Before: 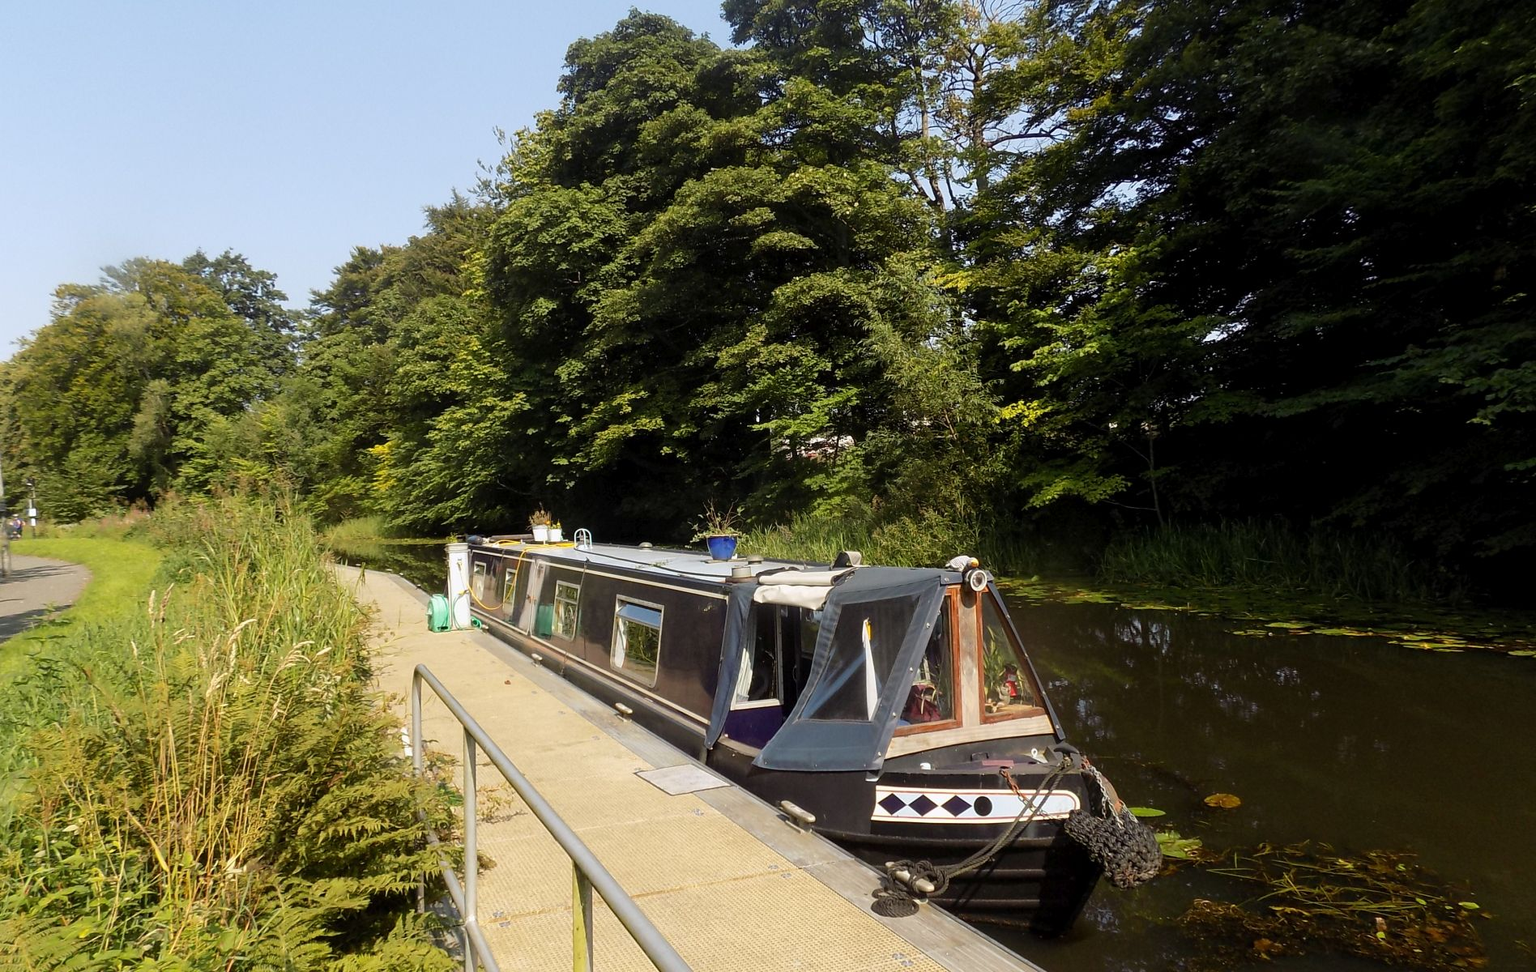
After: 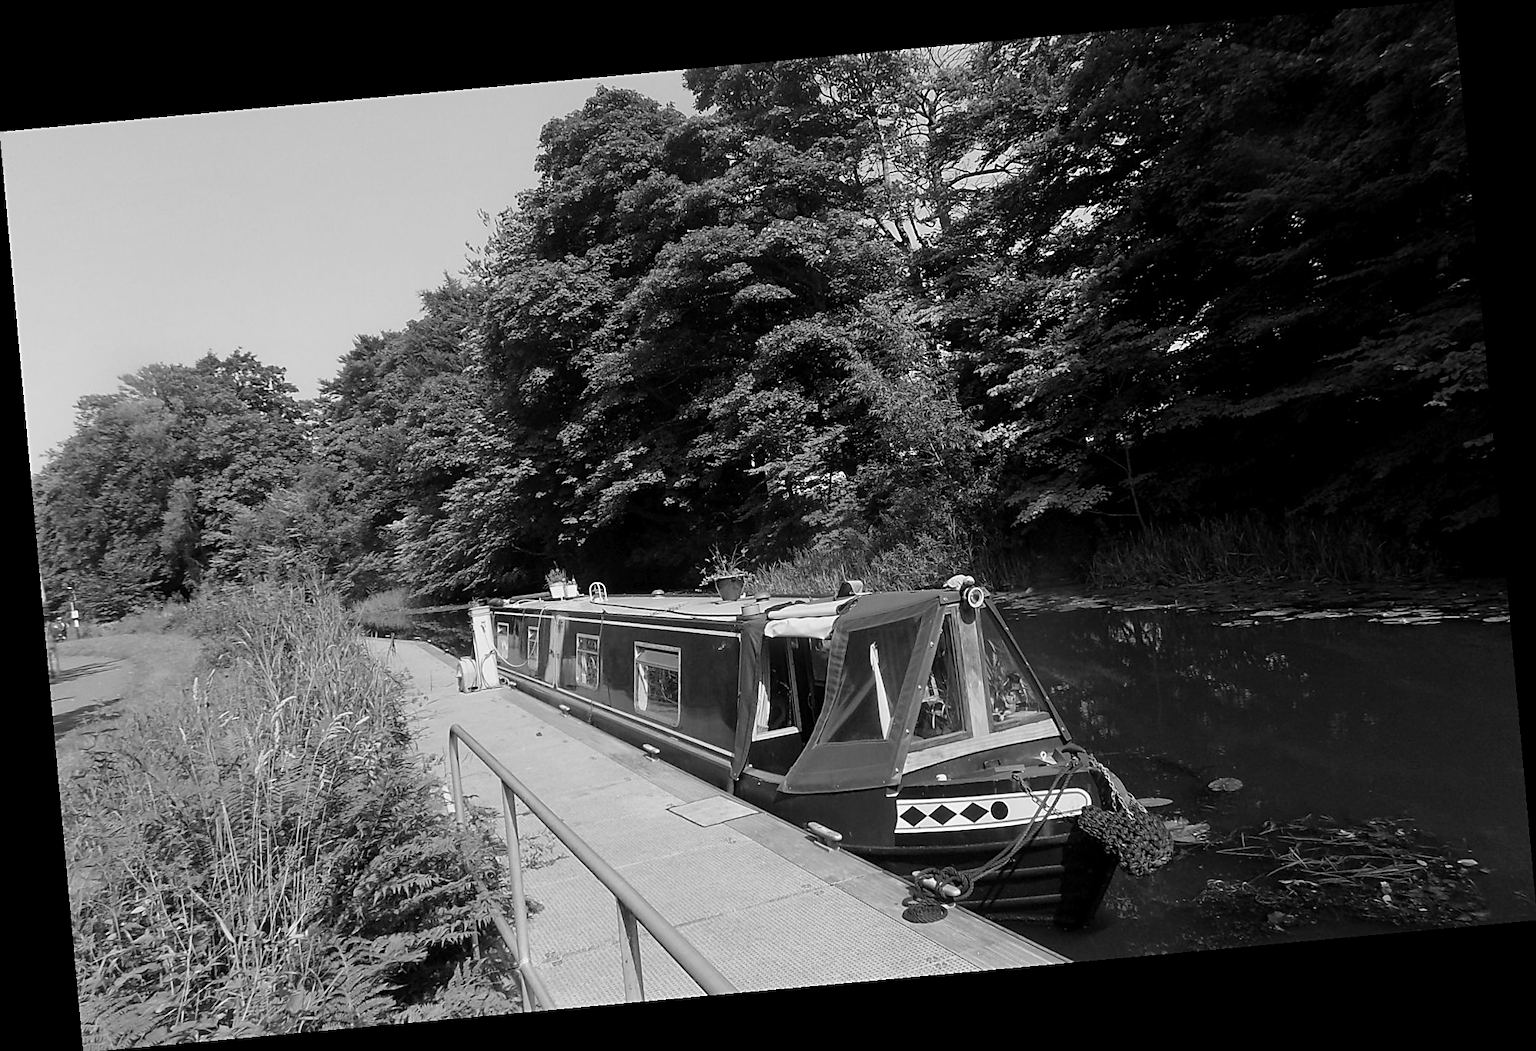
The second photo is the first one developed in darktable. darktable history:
white balance: red 1.029, blue 0.92
sharpen: on, module defaults
rotate and perspective: rotation -5.2°, automatic cropping off
monochrome: a 14.95, b -89.96
